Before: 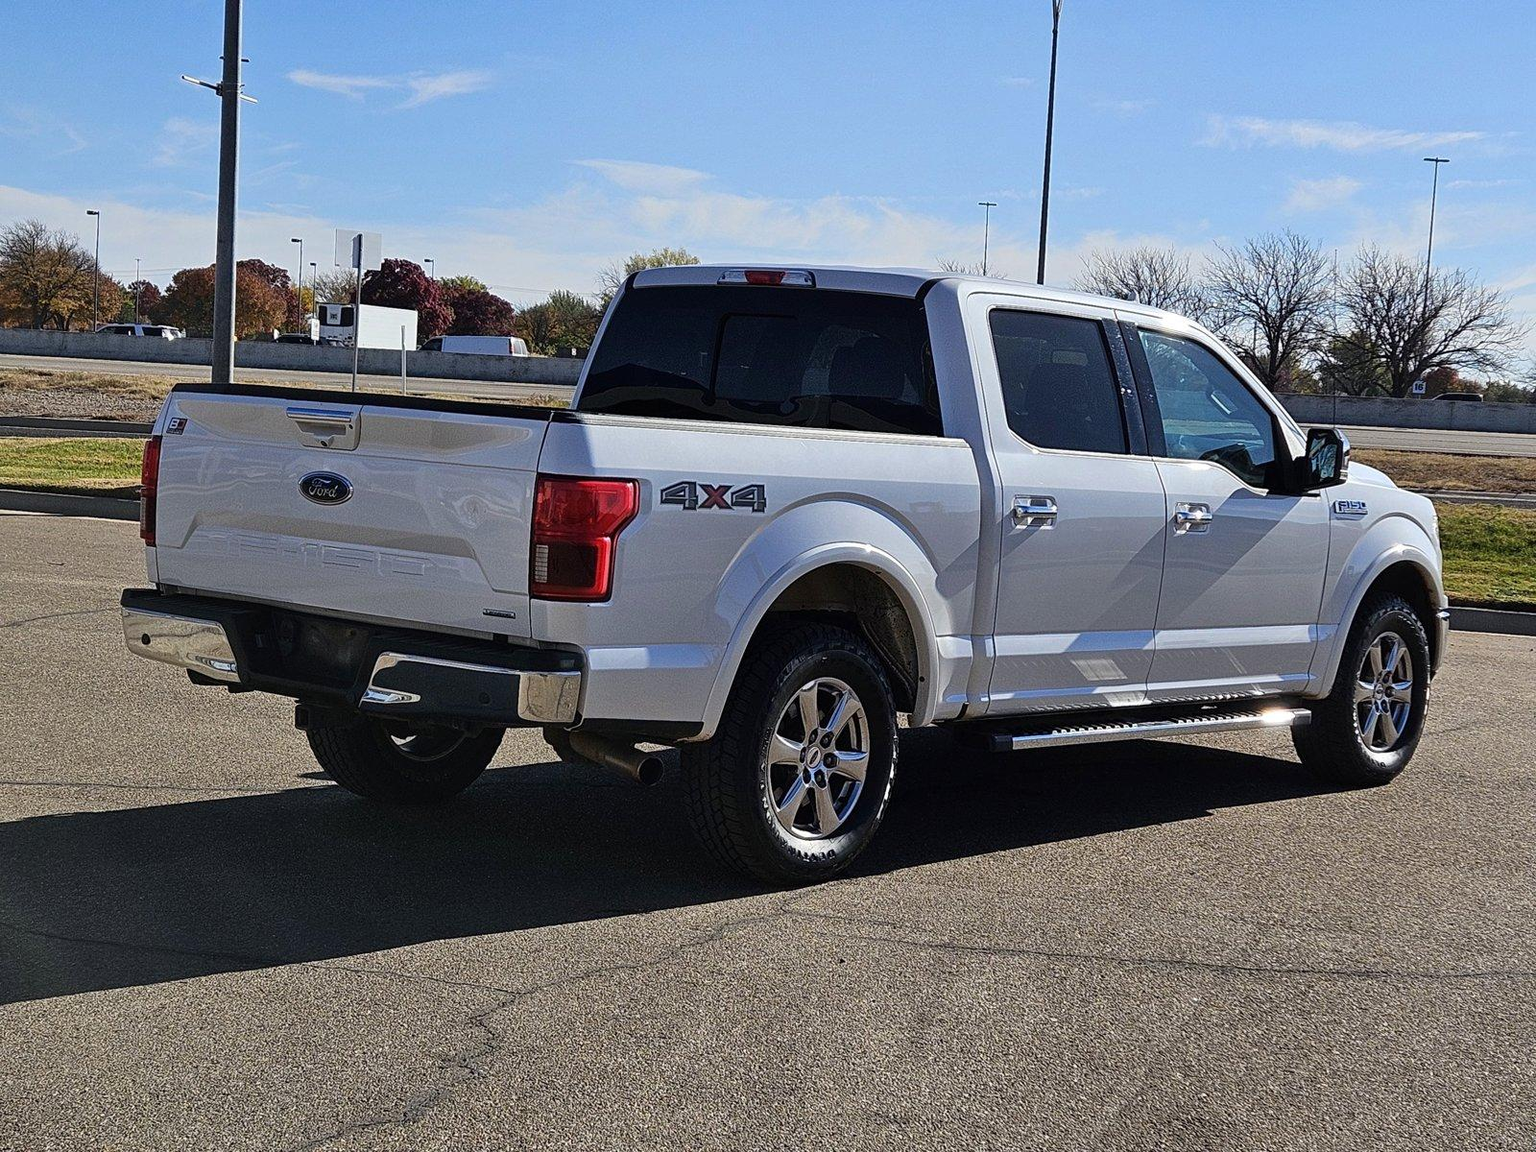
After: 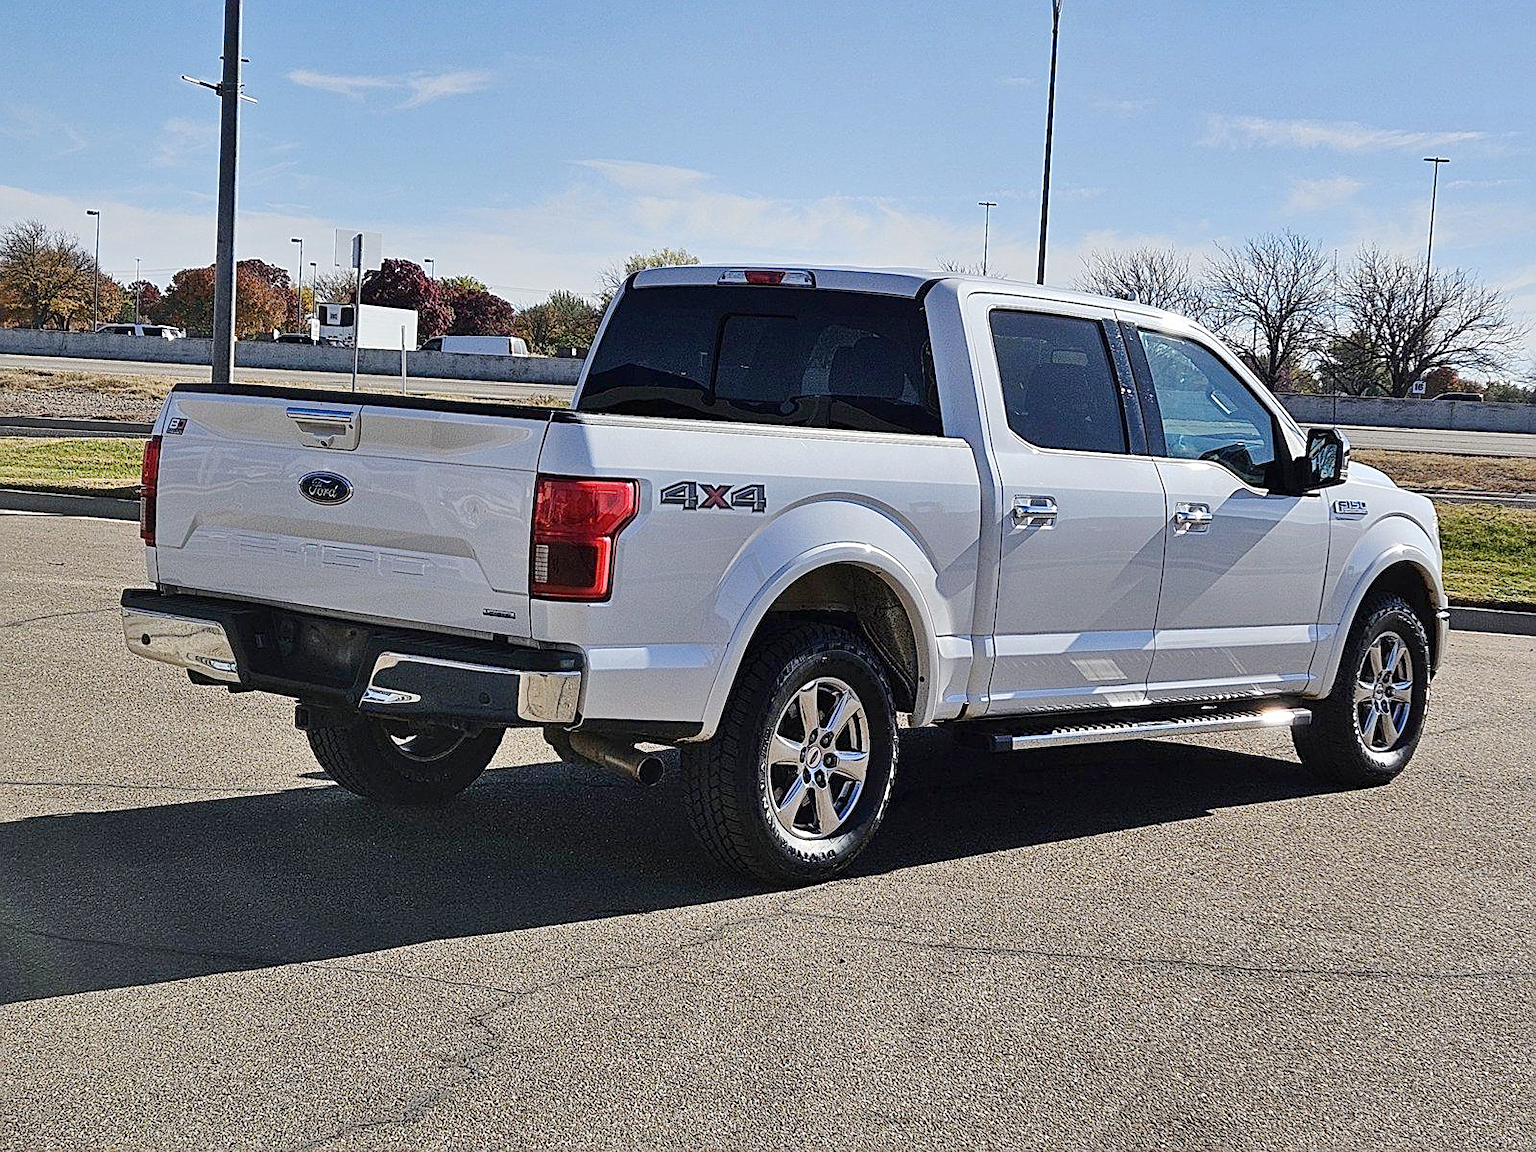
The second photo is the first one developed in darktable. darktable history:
shadows and highlights: shadows 60, soften with gaussian
sharpen: on, module defaults
color balance: contrast fulcrum 17.78%
base curve: curves: ch0 [(0, 0) (0.158, 0.273) (0.879, 0.895) (1, 1)], preserve colors none
